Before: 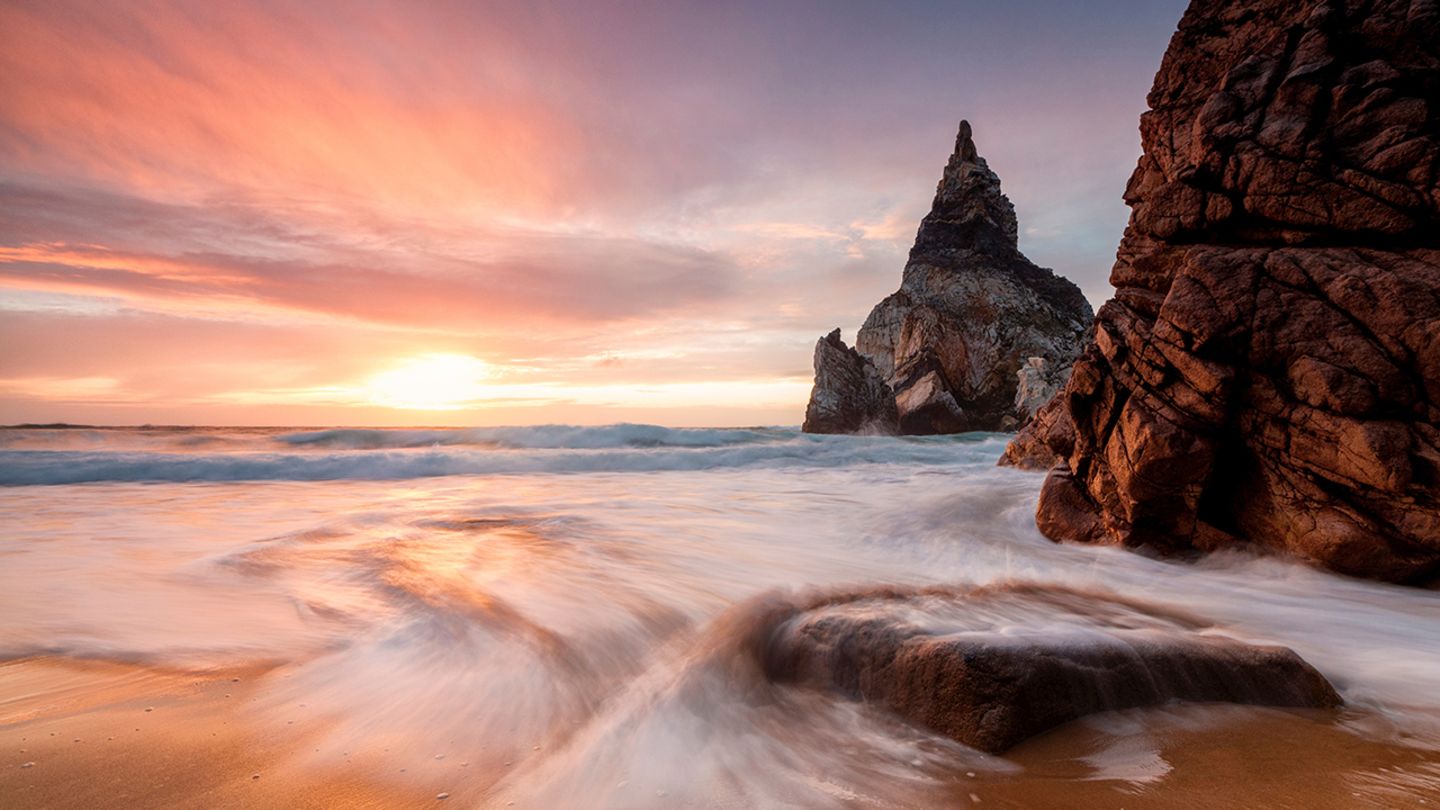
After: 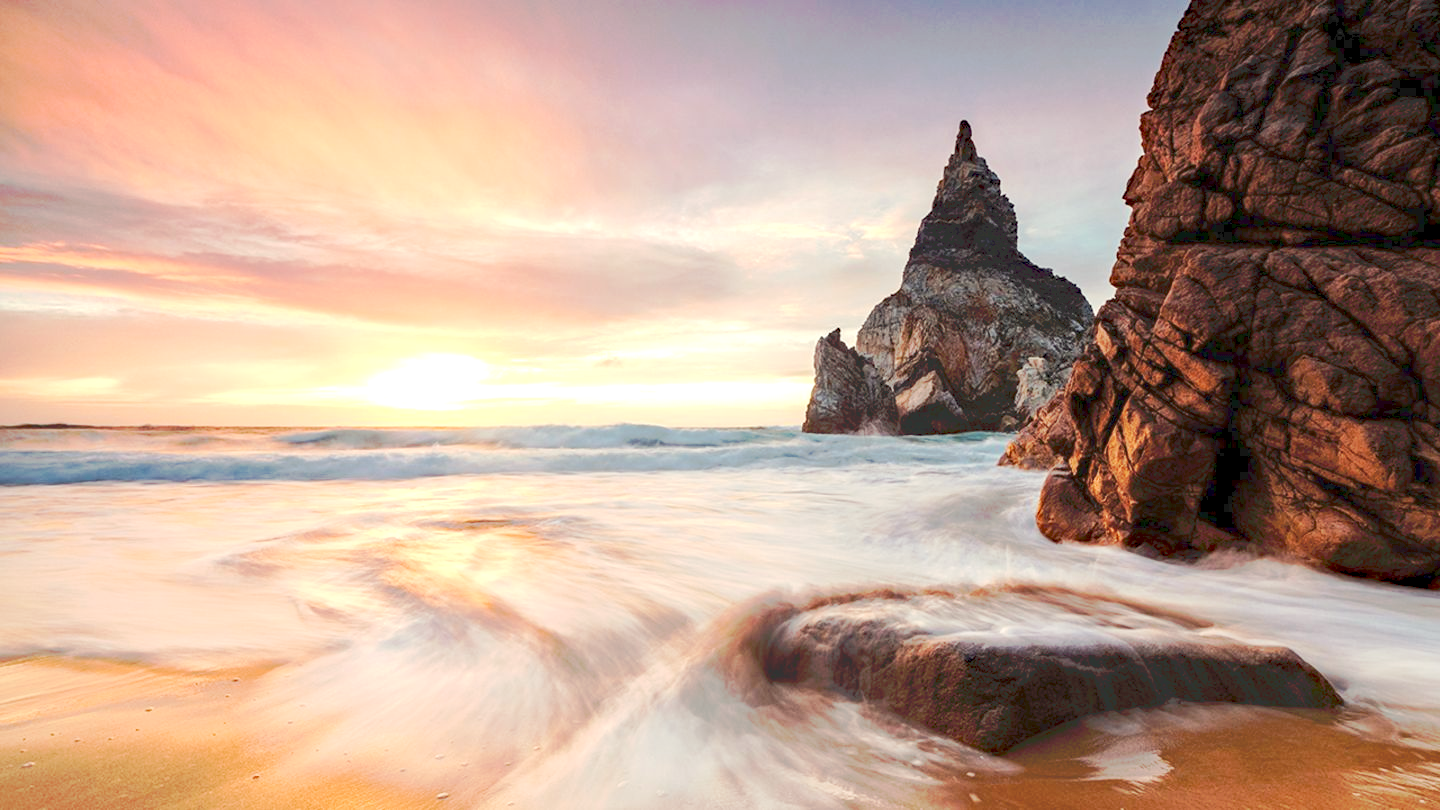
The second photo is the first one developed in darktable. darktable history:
exposure: exposure 0.6 EV, compensate exposure bias true, compensate highlight preservation false
color correction: highlights a* -4.79, highlights b* 5.06, saturation 0.961
tone curve: curves: ch0 [(0, 0) (0.003, 0.055) (0.011, 0.111) (0.025, 0.126) (0.044, 0.169) (0.069, 0.215) (0.1, 0.199) (0.136, 0.207) (0.177, 0.259) (0.224, 0.327) (0.277, 0.361) (0.335, 0.431) (0.399, 0.501) (0.468, 0.589) (0.543, 0.683) (0.623, 0.73) (0.709, 0.796) (0.801, 0.863) (0.898, 0.921) (1, 1)], preserve colors none
haze removal: adaptive false
